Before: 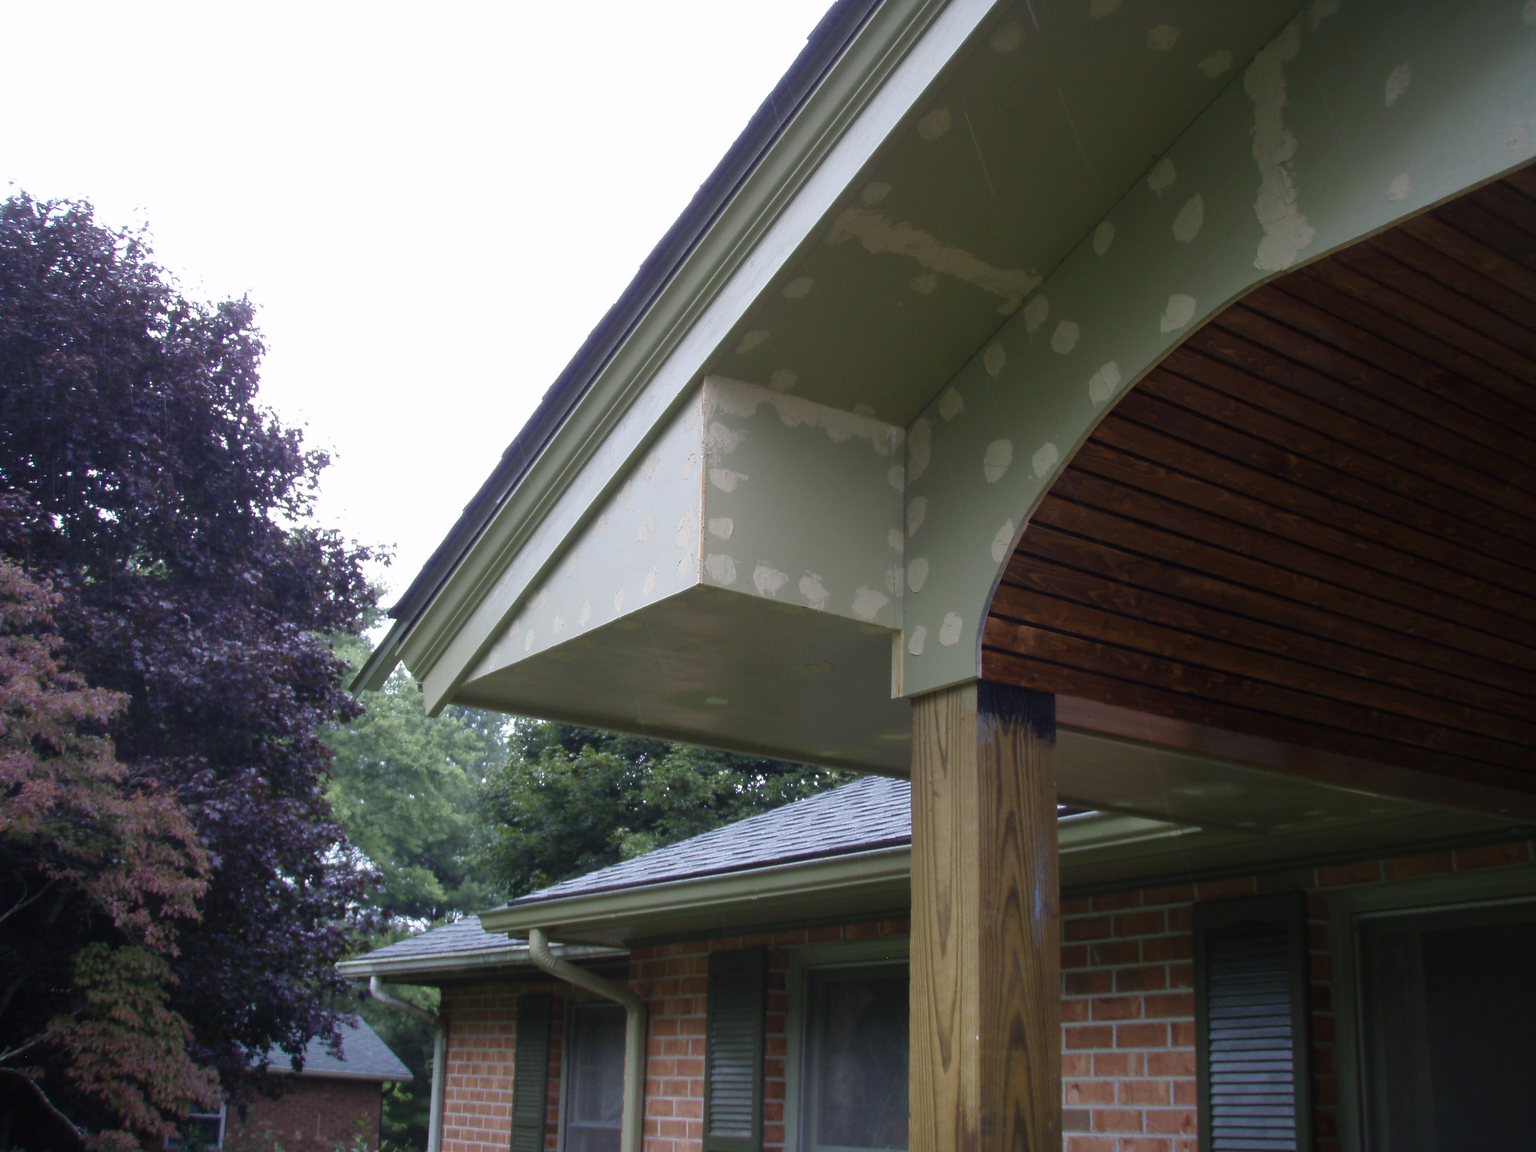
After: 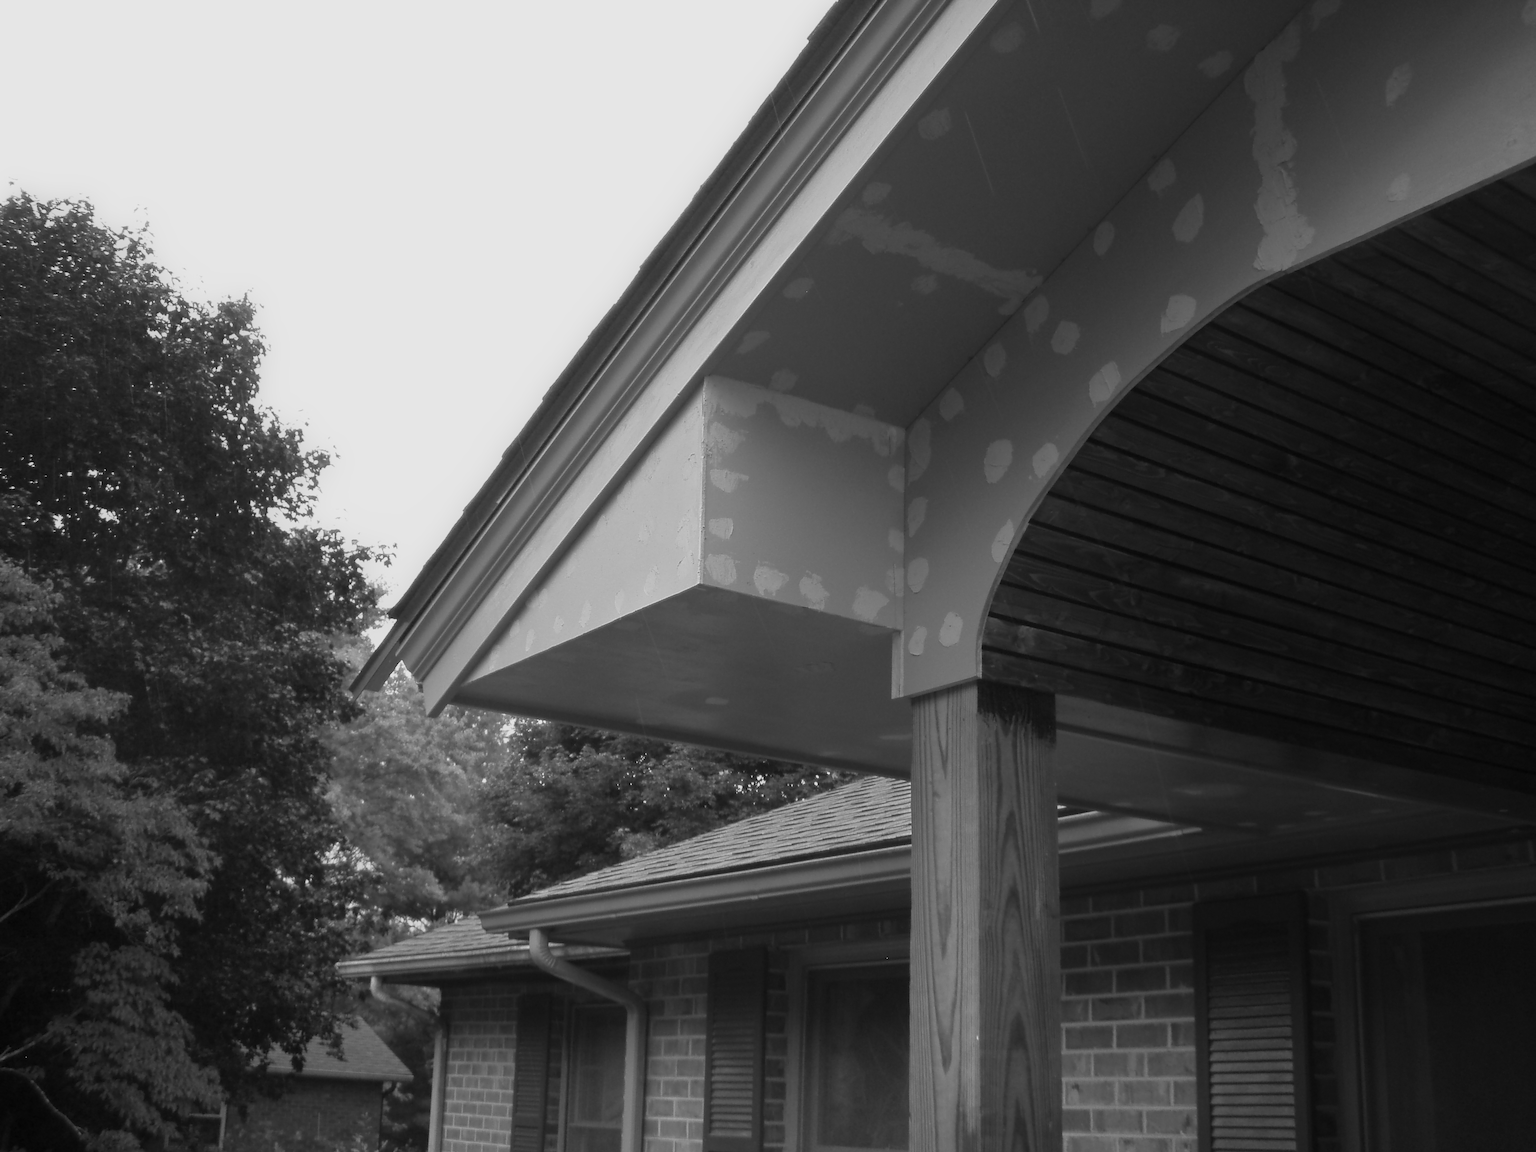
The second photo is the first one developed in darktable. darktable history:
local contrast: mode bilateral grid, contrast 100, coarseness 100, detail 91%, midtone range 0.2
monochrome: a 26.22, b 42.67, size 0.8
color balance rgb: perceptual saturation grading › global saturation 20%, perceptual saturation grading › highlights -25%, perceptual saturation grading › shadows 25%, global vibrance 50%
